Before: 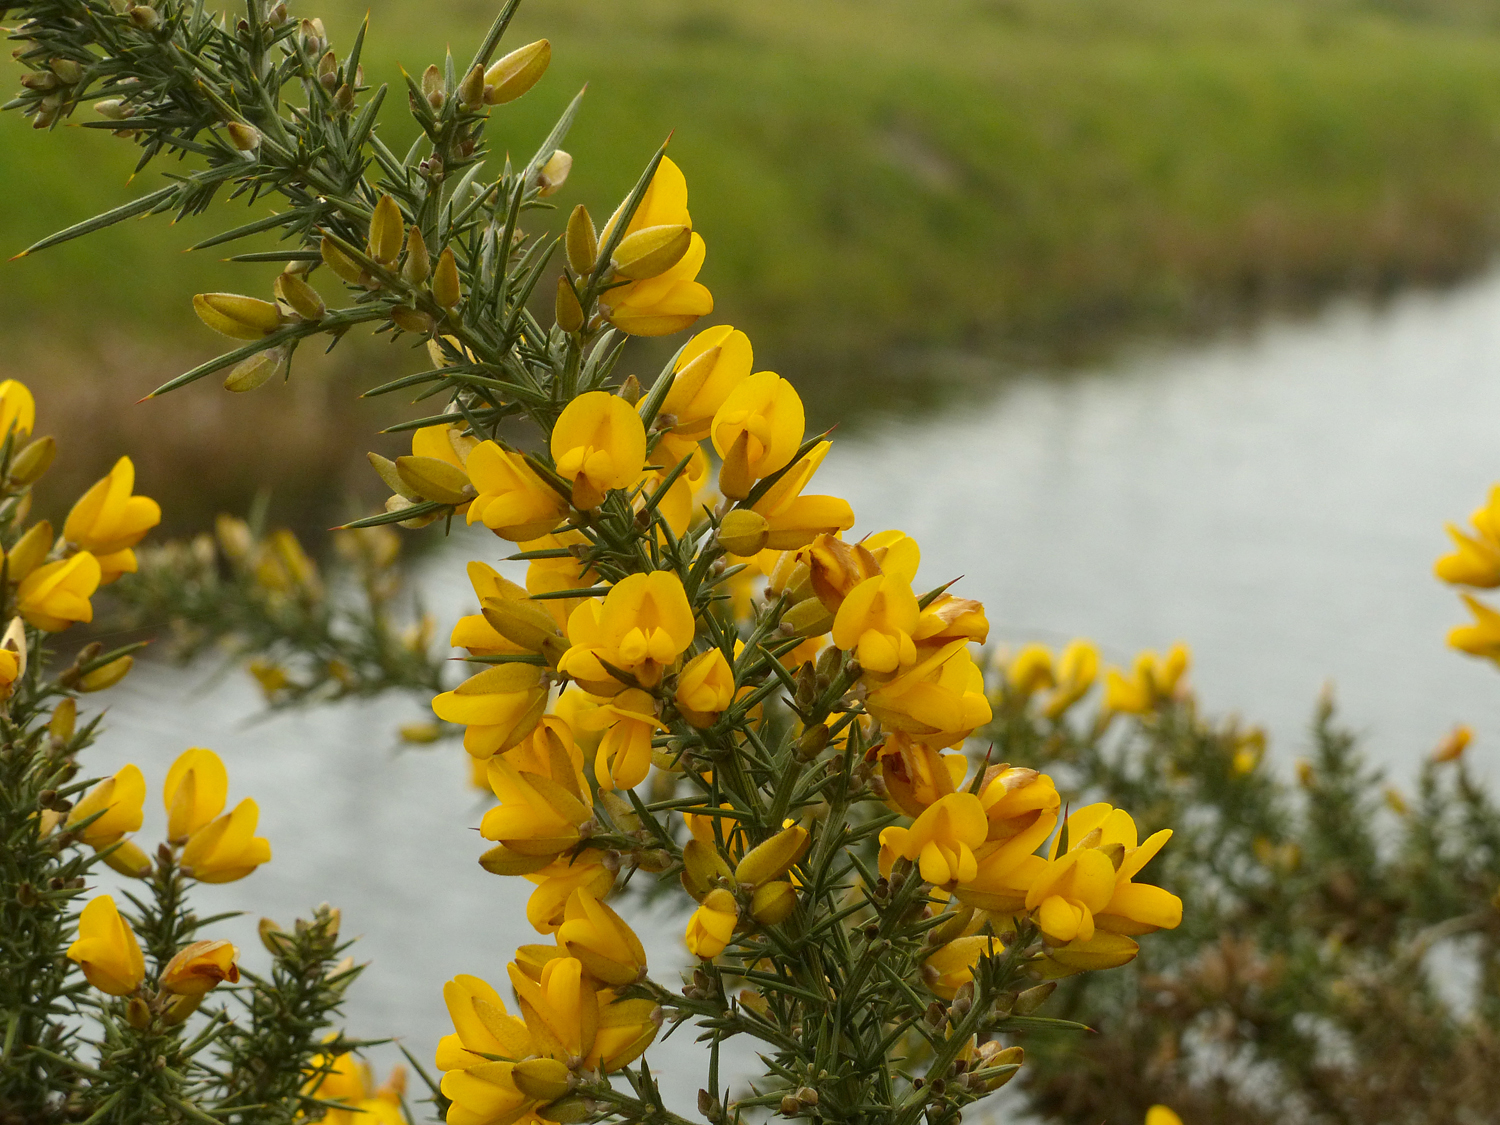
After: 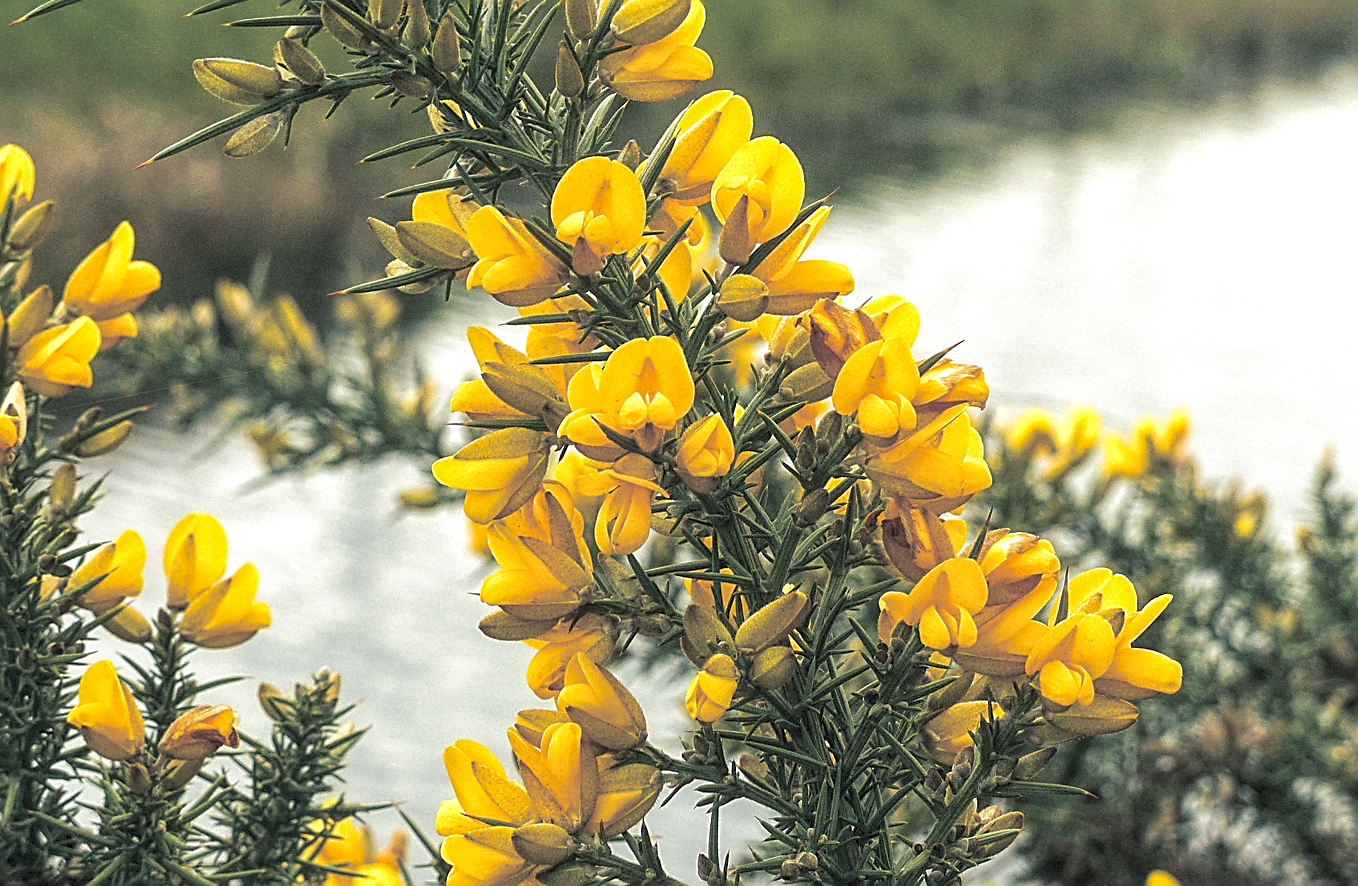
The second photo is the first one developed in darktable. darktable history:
split-toning: shadows › hue 205.2°, shadows › saturation 0.29, highlights › hue 50.4°, highlights › saturation 0.38, balance -49.9
exposure: exposure 0.781 EV, compensate highlight preservation false
sharpen: amount 1
local contrast: highlights 74%, shadows 55%, detail 176%, midtone range 0.207
crop: top 20.916%, right 9.437%, bottom 0.316%
